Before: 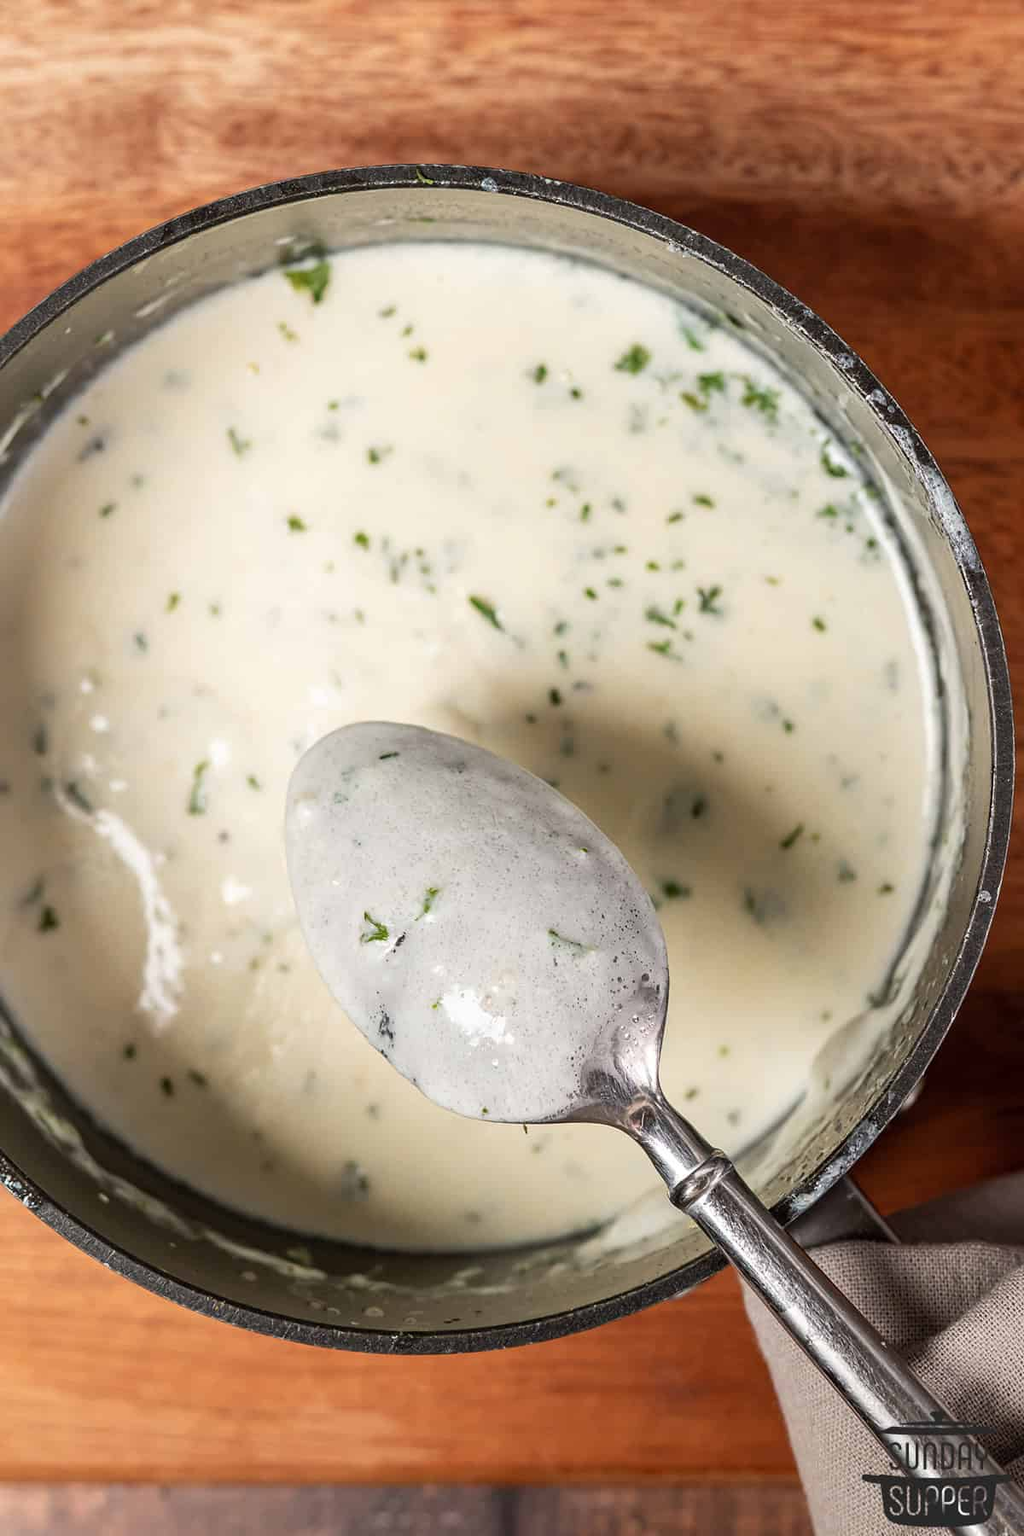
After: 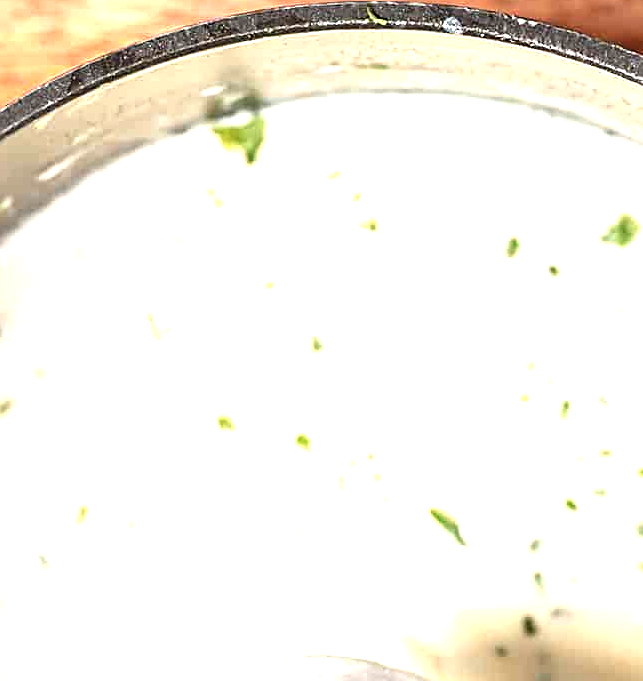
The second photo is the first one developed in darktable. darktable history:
crop: left 10.121%, top 10.631%, right 36.218%, bottom 51.526%
exposure: black level correction 0, exposure 1.5 EV, compensate exposure bias true, compensate highlight preservation false
sharpen: on, module defaults
